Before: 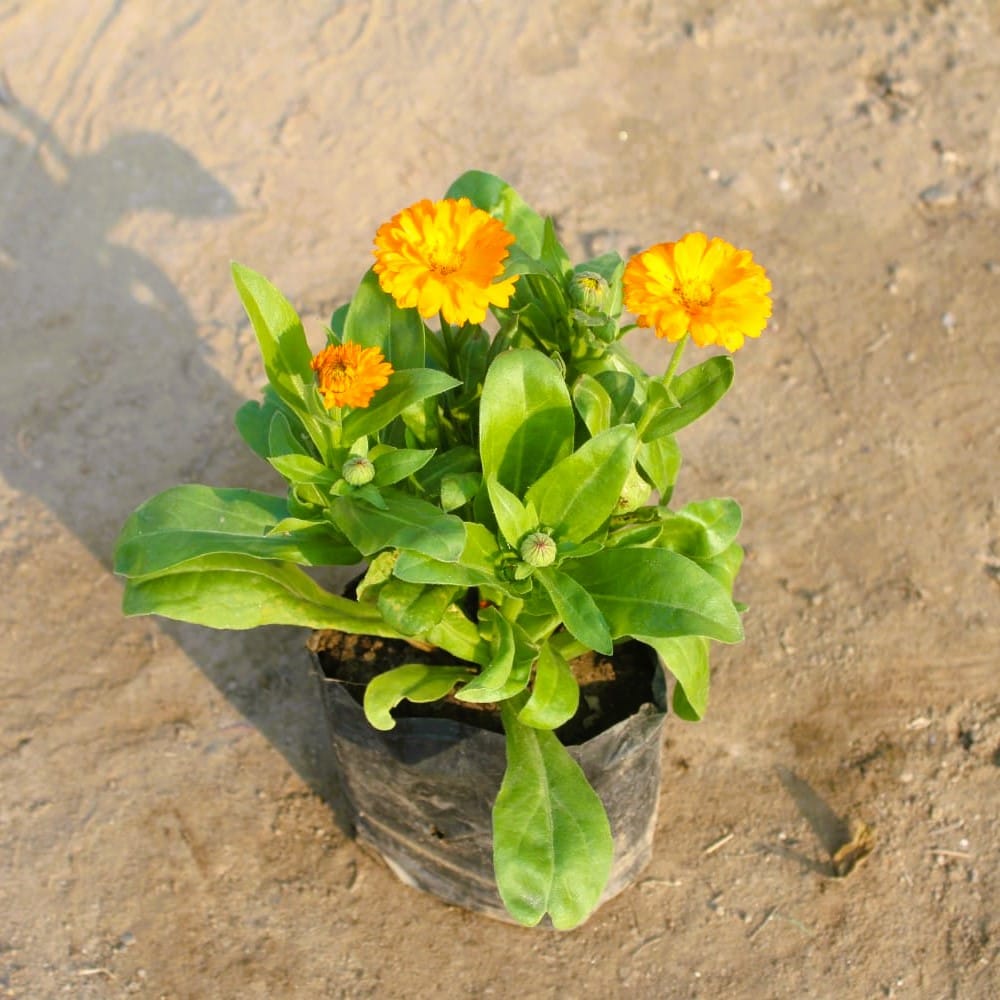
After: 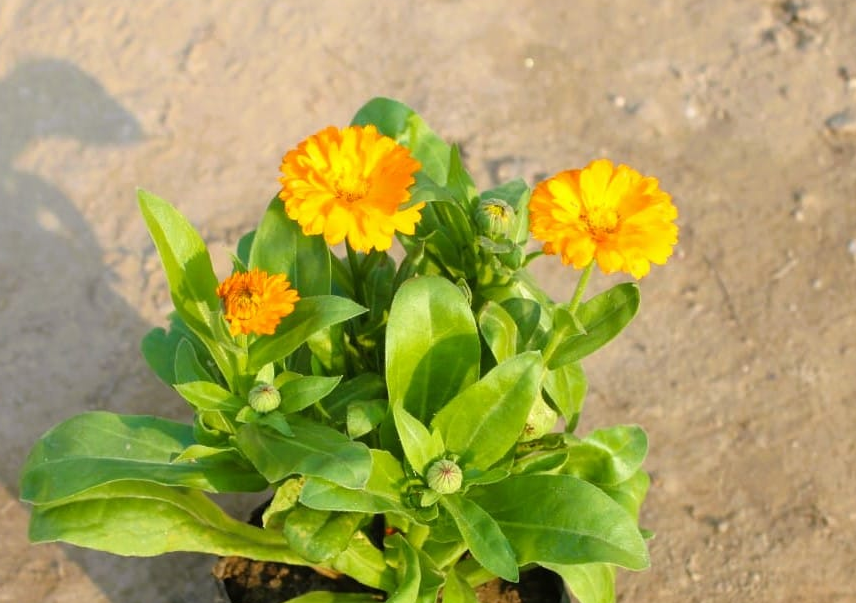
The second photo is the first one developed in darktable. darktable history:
crop and rotate: left 9.42%, top 7.33%, right 4.962%, bottom 32.341%
